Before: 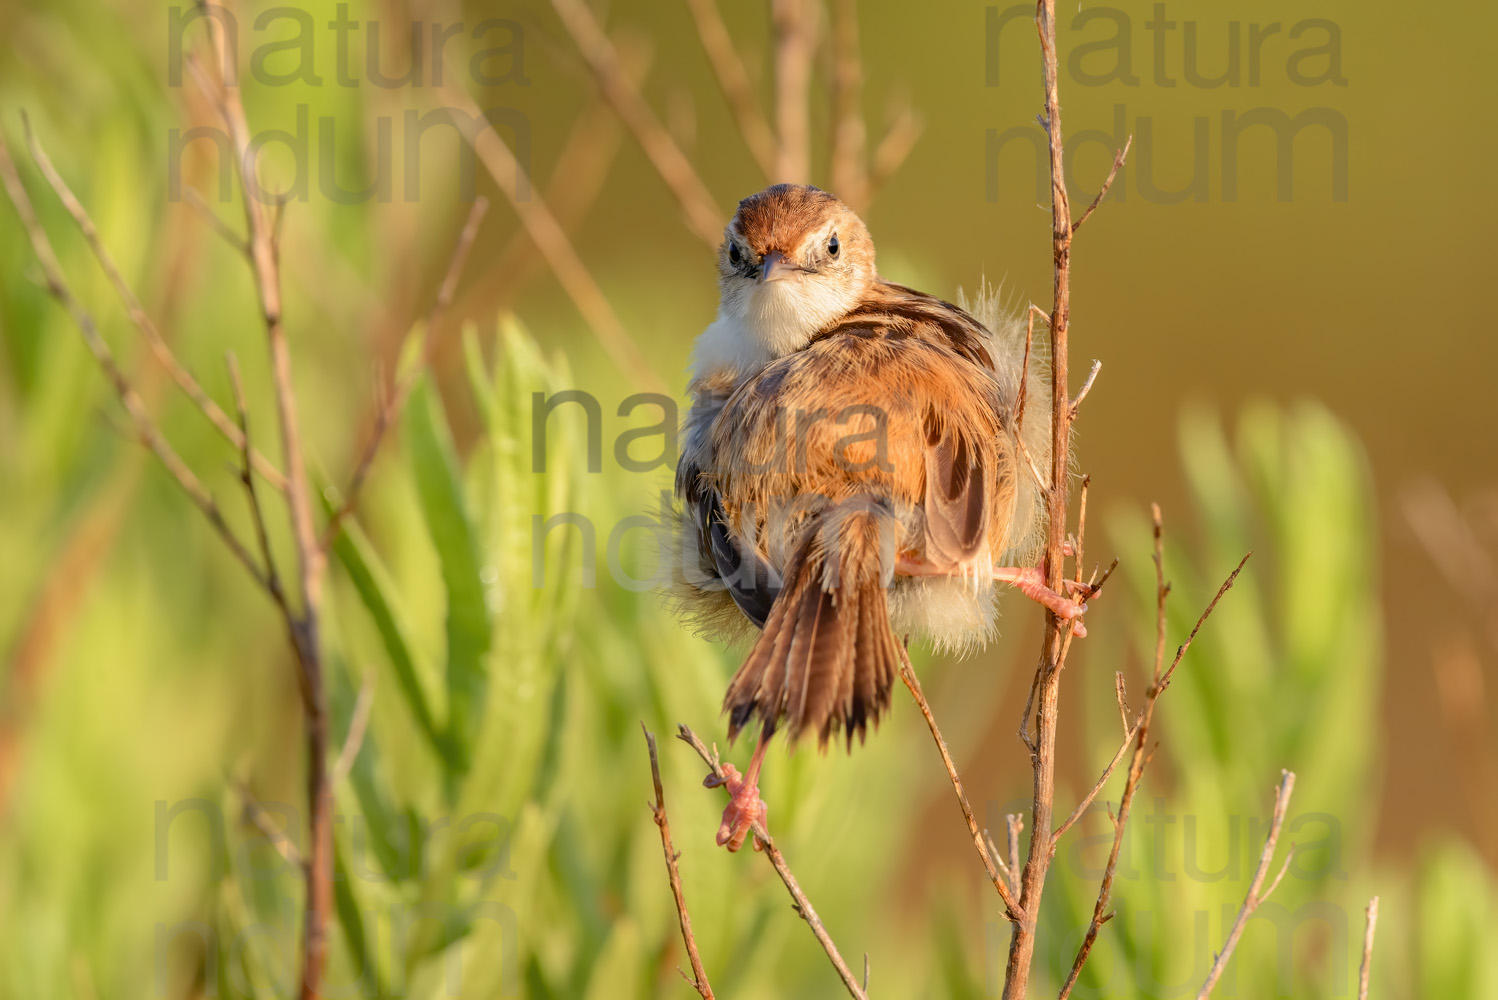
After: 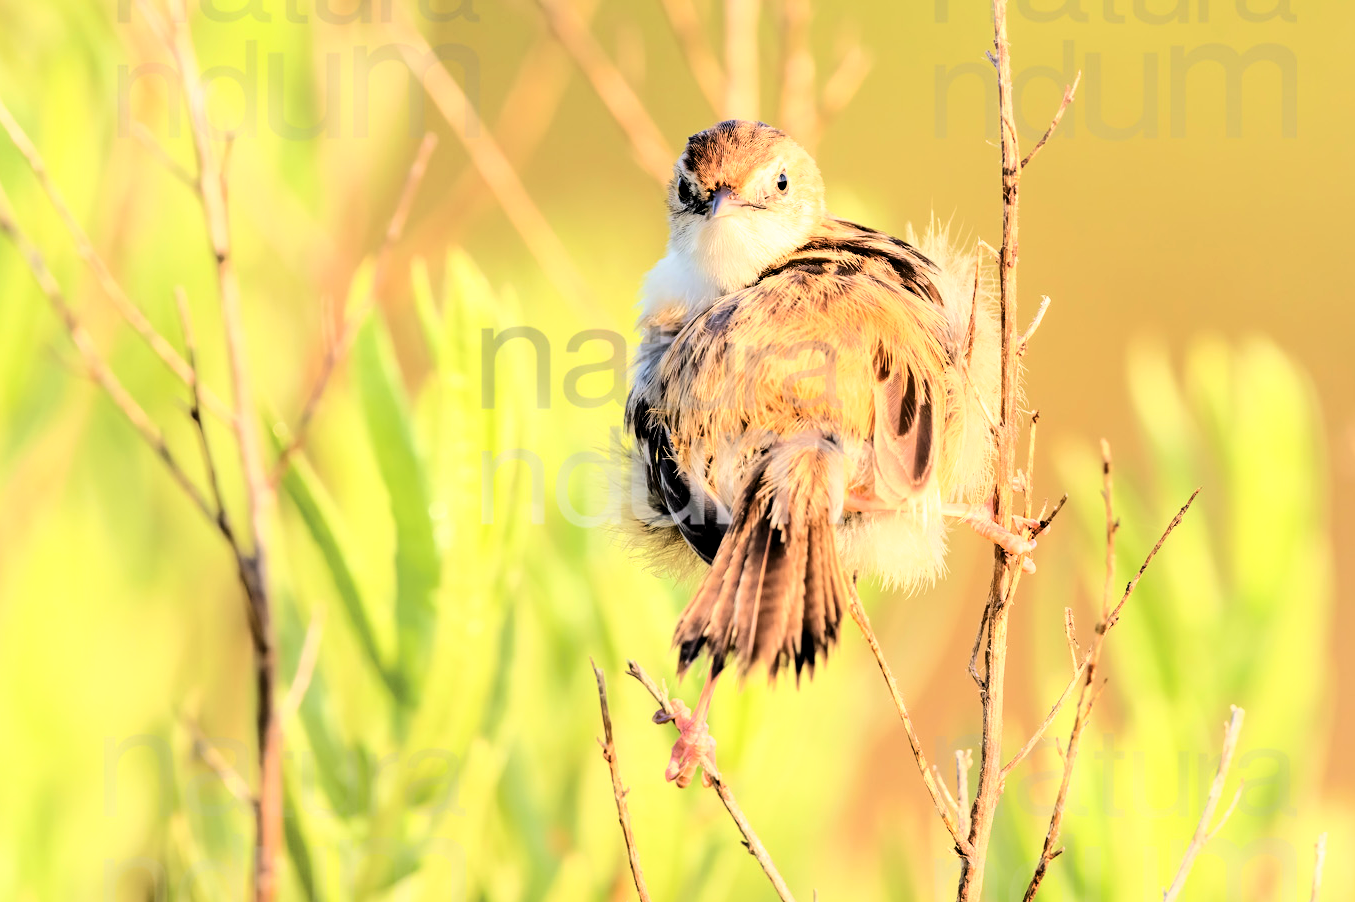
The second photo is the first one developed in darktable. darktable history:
tone curve: curves: ch0 [(0, 0) (0.003, 0.017) (0.011, 0.017) (0.025, 0.017) (0.044, 0.019) (0.069, 0.03) (0.1, 0.046) (0.136, 0.066) (0.177, 0.104) (0.224, 0.151) (0.277, 0.231) (0.335, 0.321) (0.399, 0.454) (0.468, 0.567) (0.543, 0.674) (0.623, 0.763) (0.709, 0.82) (0.801, 0.872) (0.898, 0.934) (1, 1)], color space Lab, independent channels, preserve colors none
base curve: curves: ch0 [(0, 0) (0.495, 0.917) (1, 1)]
velvia: strength 21.4%
levels: levels [0.116, 0.574, 1]
crop: left 3.41%, top 6.491%, right 6.072%, bottom 3.288%
